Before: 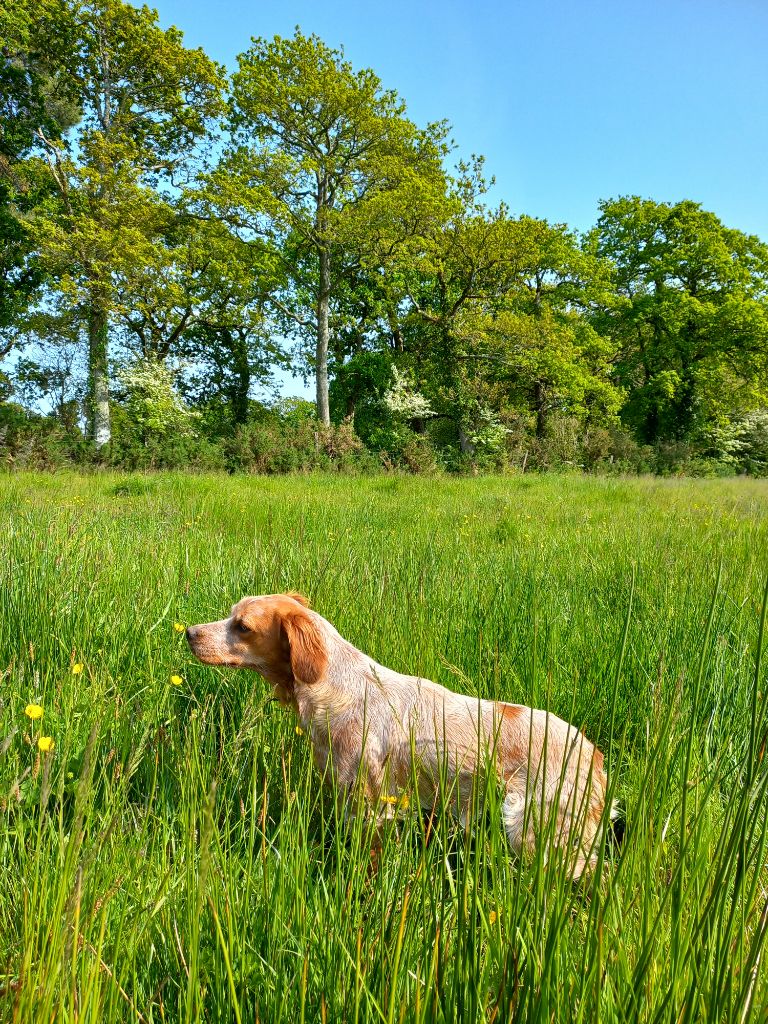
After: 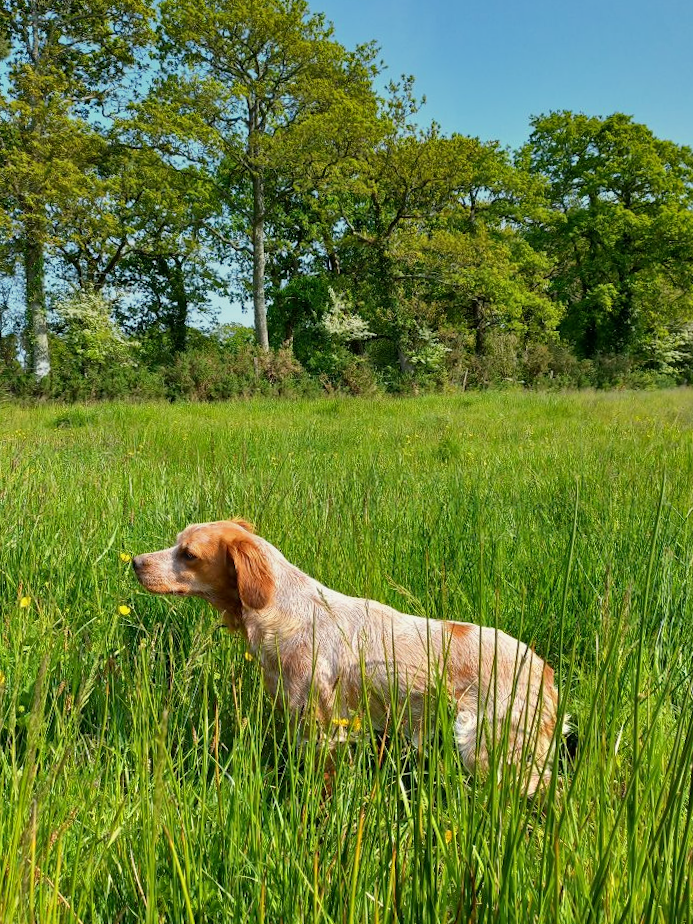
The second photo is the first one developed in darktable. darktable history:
exposure: compensate highlight preservation false
crop and rotate: angle 1.96°, left 5.673%, top 5.673%
shadows and highlights: low approximation 0.01, soften with gaussian
graduated density: on, module defaults
